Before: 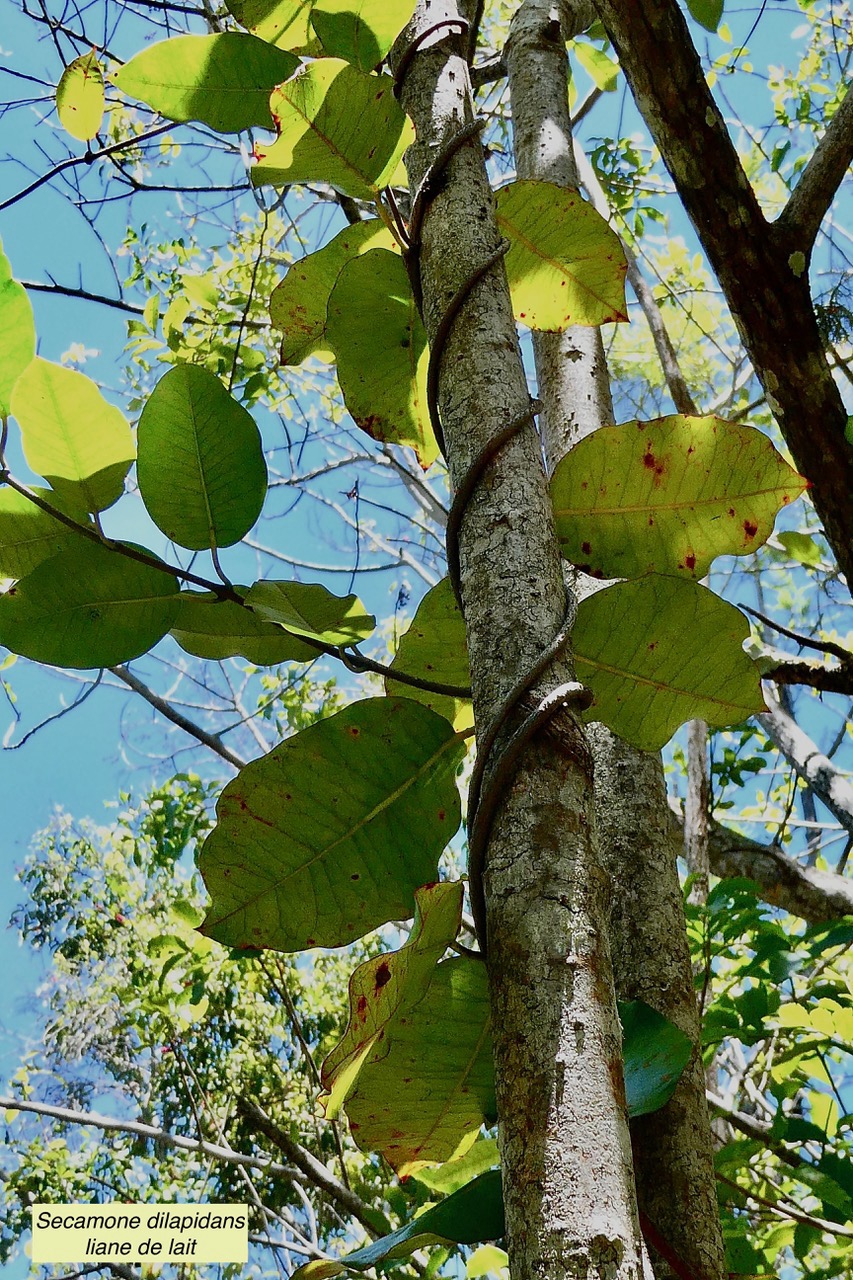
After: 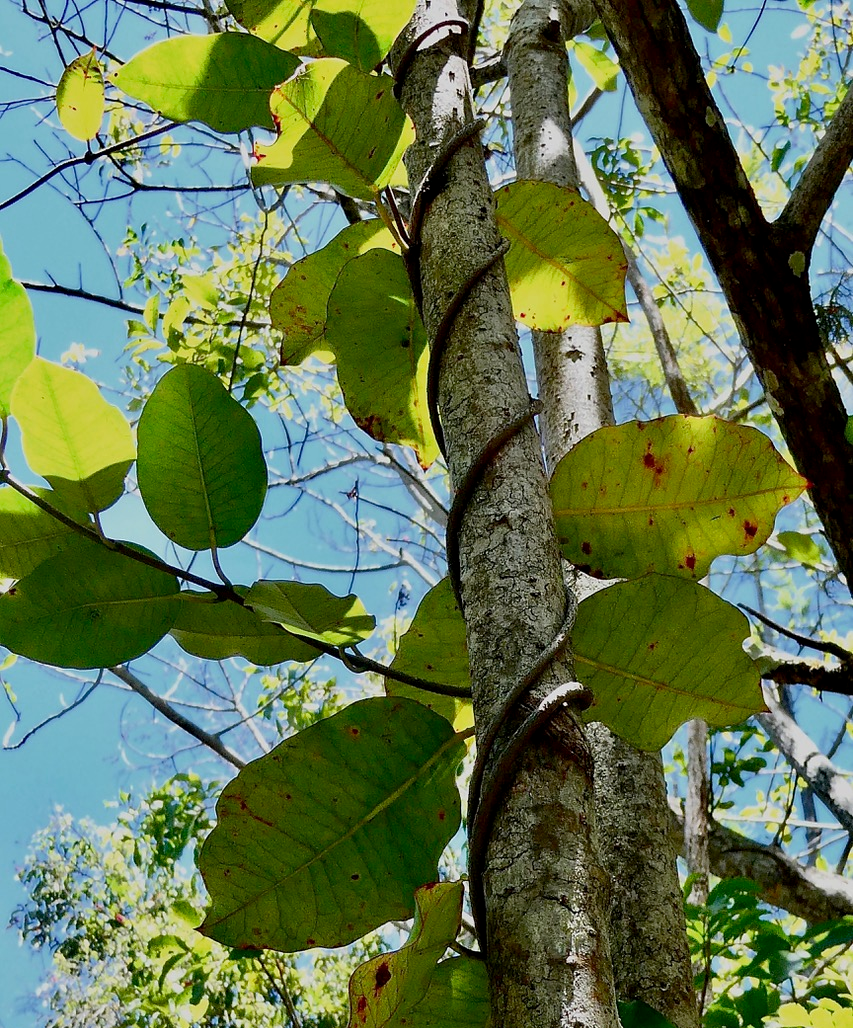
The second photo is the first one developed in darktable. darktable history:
crop: bottom 19.641%
